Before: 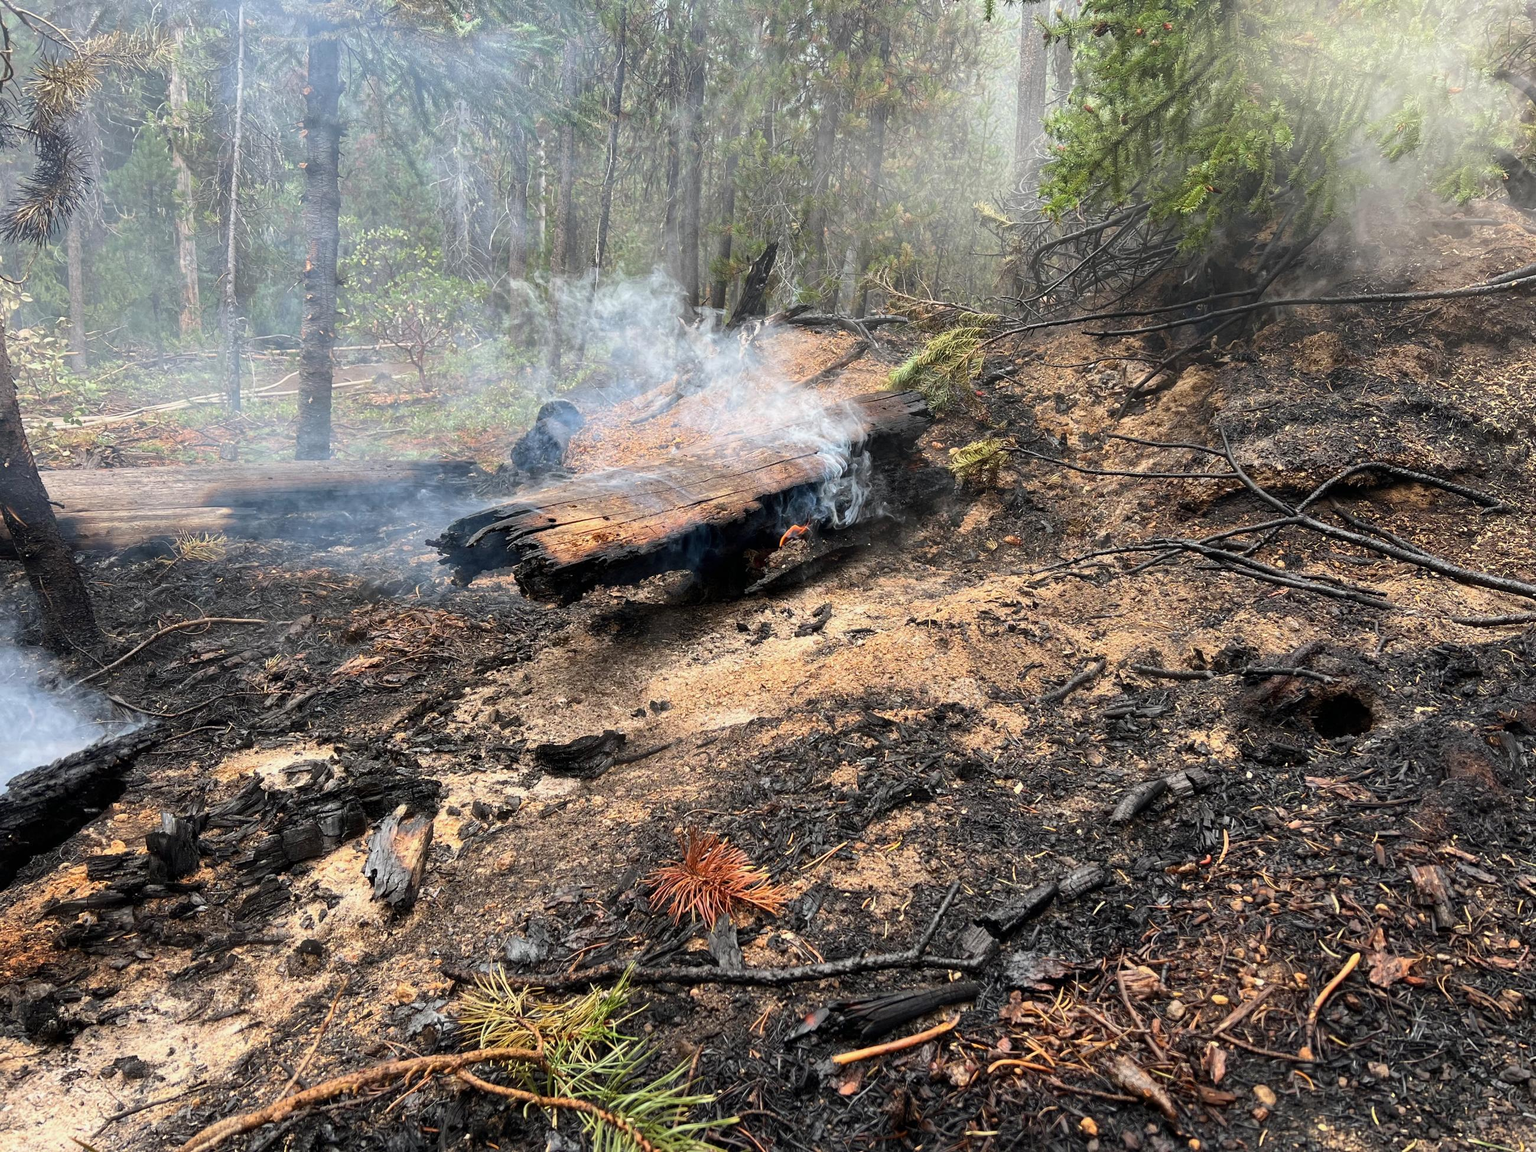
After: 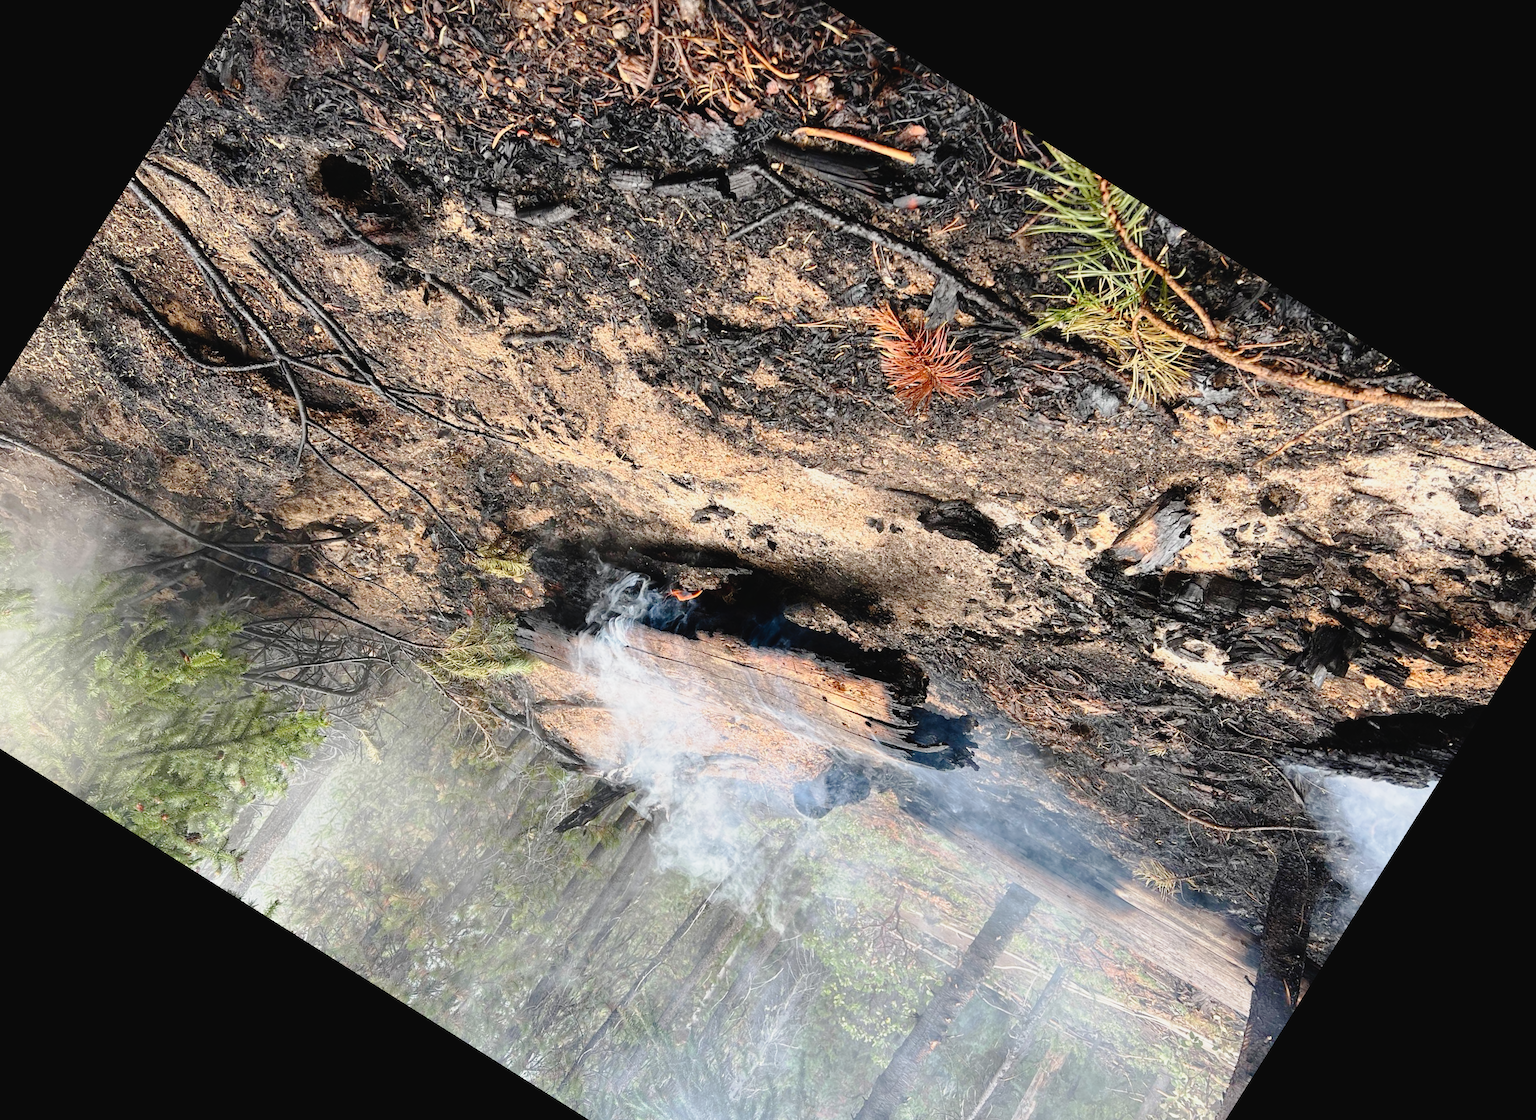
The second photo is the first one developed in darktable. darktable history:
tone equalizer: on, module defaults
crop and rotate: angle 147.78°, left 9.16%, top 15.592%, right 4.43%, bottom 17.128%
tone curve: curves: ch0 [(0.001, 0.029) (0.084, 0.074) (0.162, 0.165) (0.304, 0.382) (0.466, 0.576) (0.654, 0.741) (0.848, 0.906) (0.984, 0.963)]; ch1 [(0, 0) (0.34, 0.235) (0.46, 0.46) (0.515, 0.502) (0.553, 0.567) (0.764, 0.815) (1, 1)]; ch2 [(0, 0) (0.44, 0.458) (0.479, 0.492) (0.524, 0.507) (0.547, 0.579) (0.673, 0.712) (1, 1)], preserve colors none
